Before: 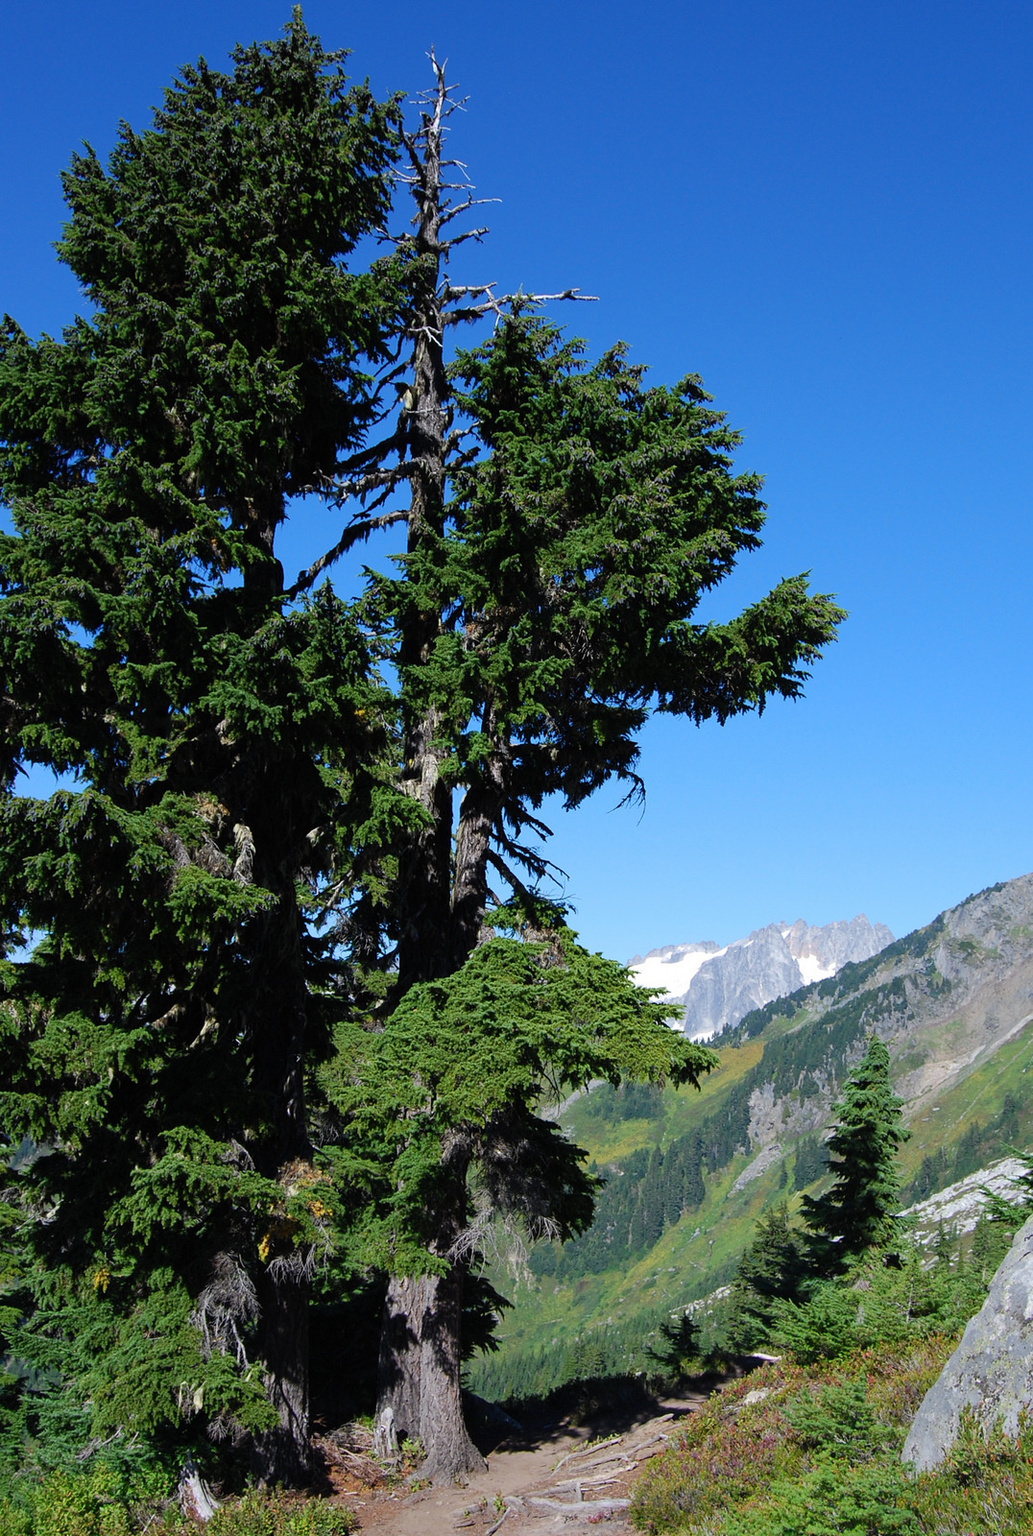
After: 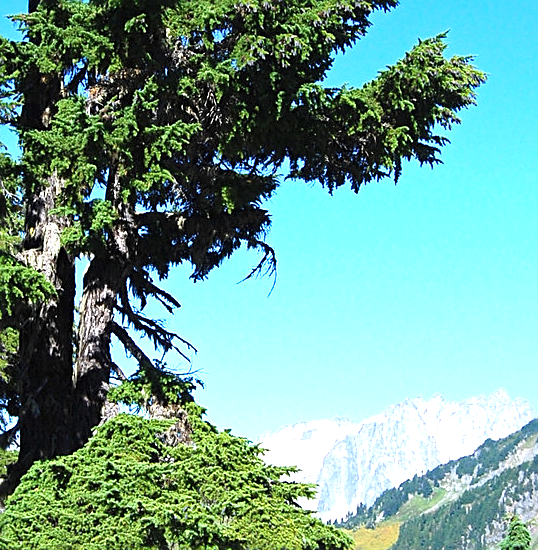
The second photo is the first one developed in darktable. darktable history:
crop: left 36.886%, top 35.213%, right 13.06%, bottom 30.364%
exposure: black level correction 0, exposure 1.286 EV, compensate highlight preservation false
haze removal: compatibility mode true, adaptive false
sharpen: amount 0.49
